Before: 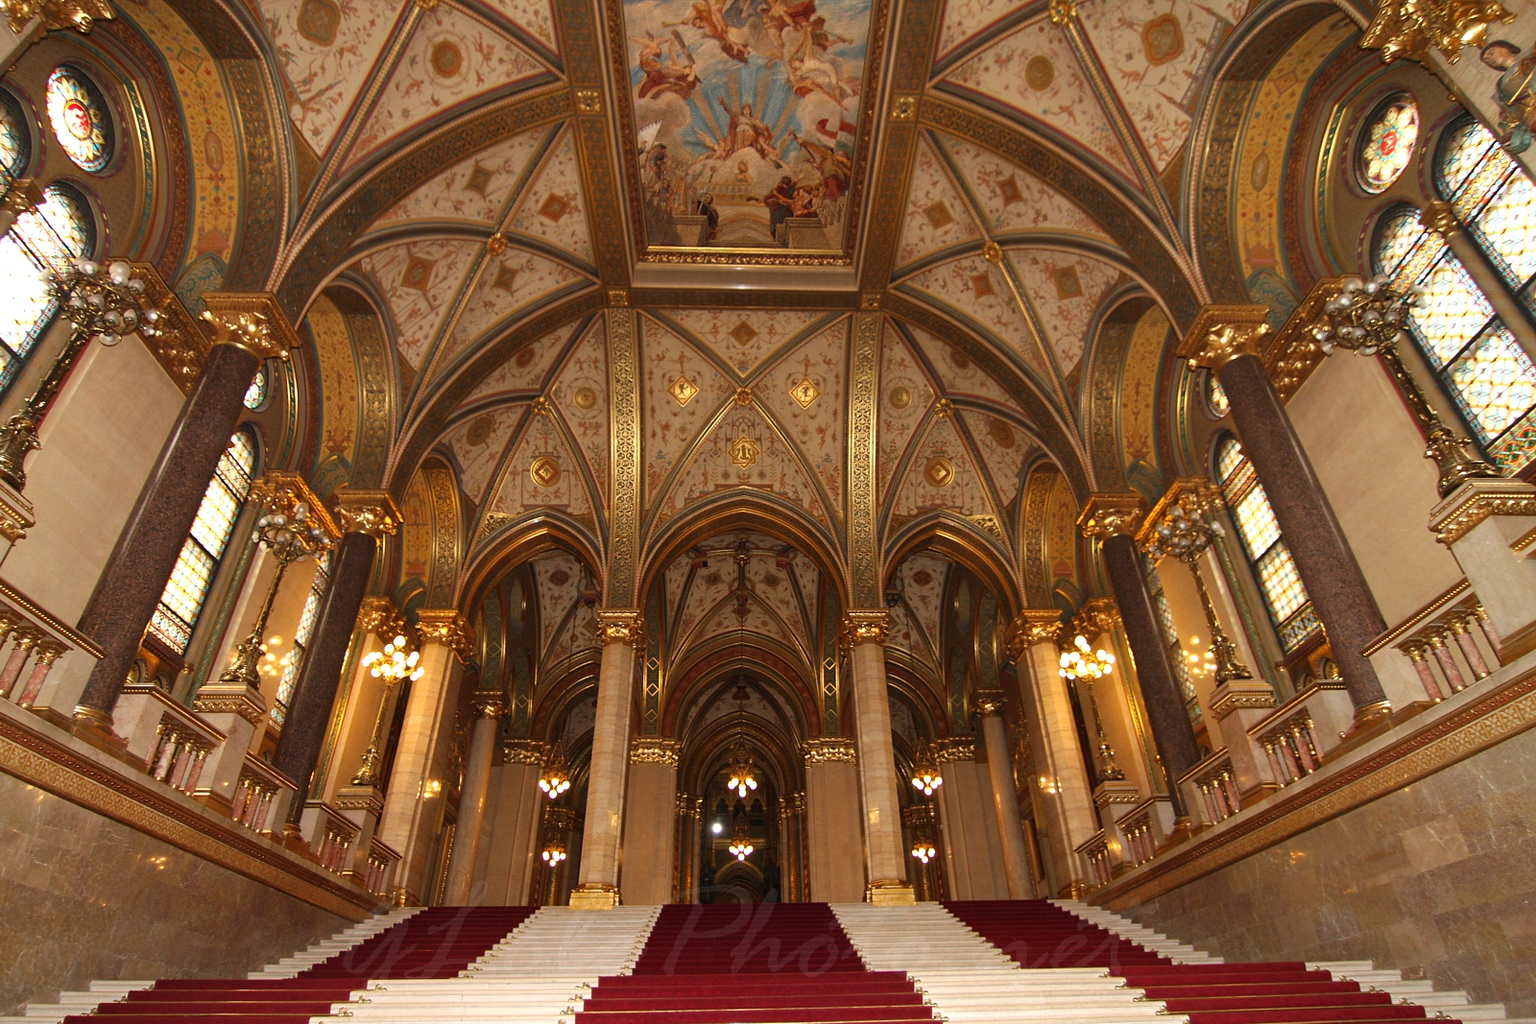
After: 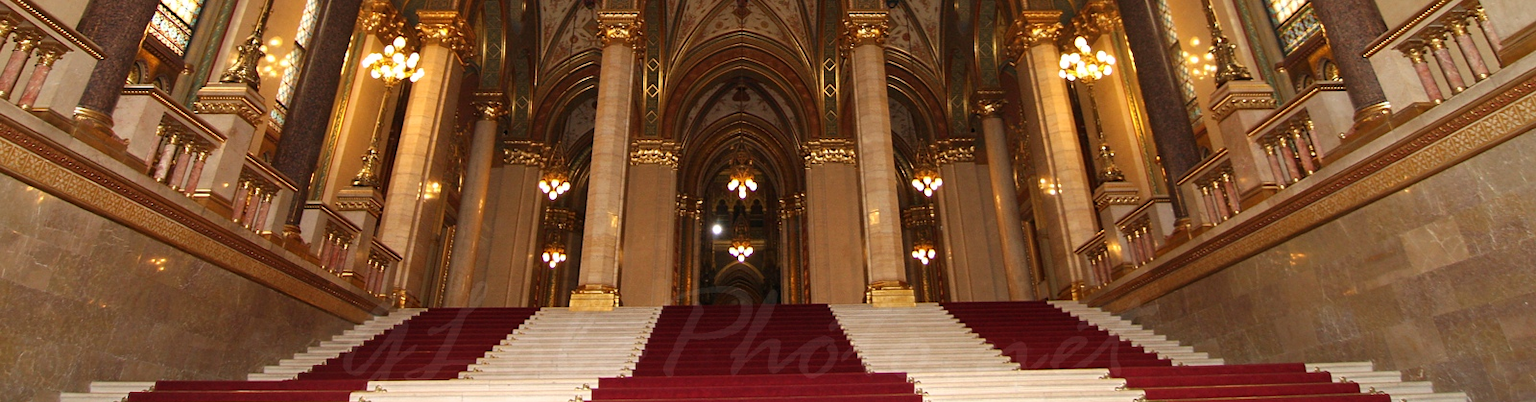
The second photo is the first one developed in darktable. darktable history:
crop and rotate: top 58.543%, bottom 2.128%
